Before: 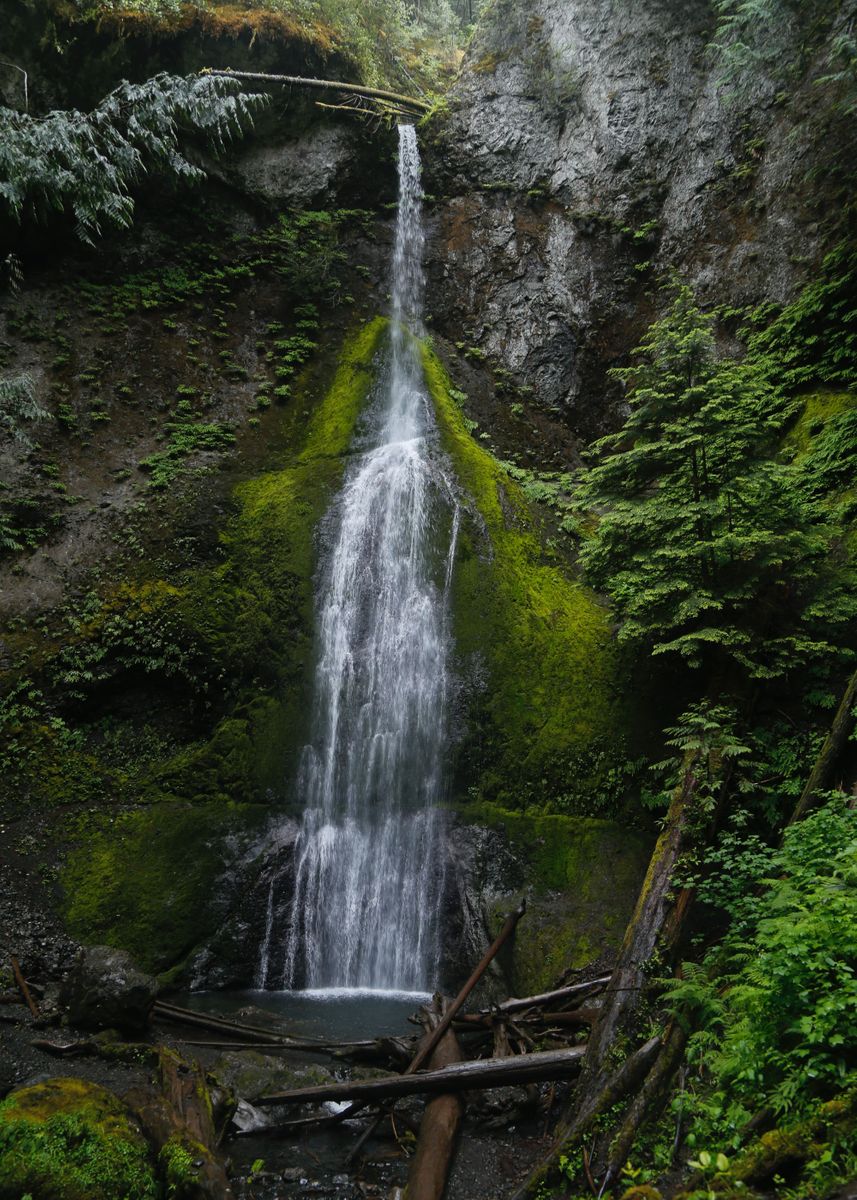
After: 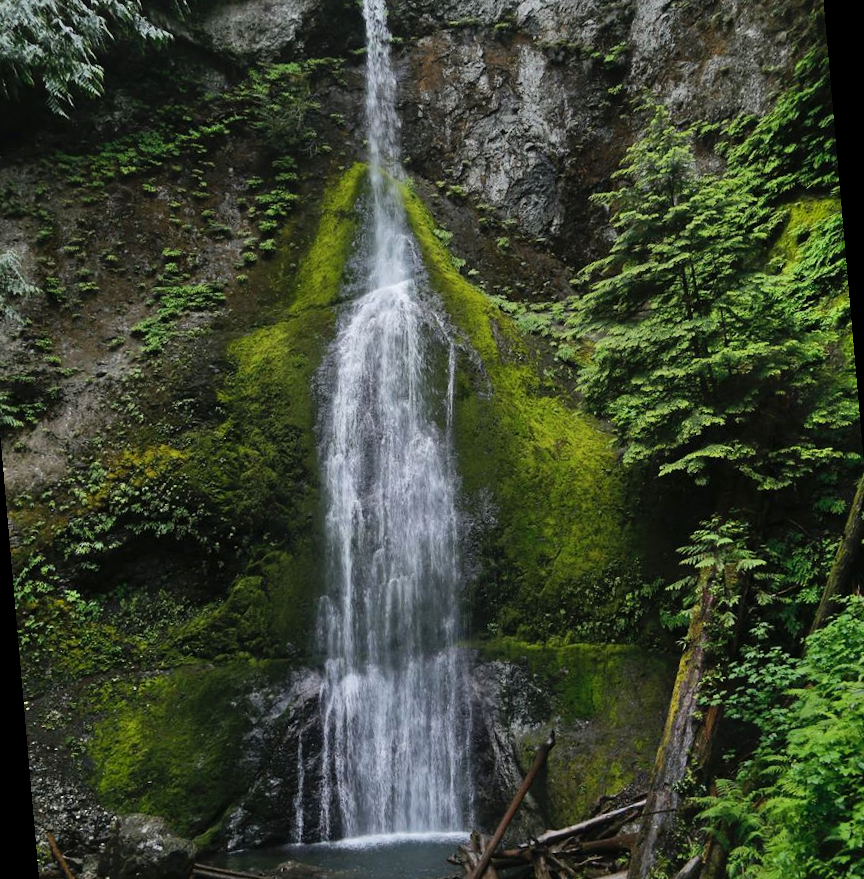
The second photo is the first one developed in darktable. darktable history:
rotate and perspective: rotation -5°, crop left 0.05, crop right 0.952, crop top 0.11, crop bottom 0.89
shadows and highlights: soften with gaussian
crop and rotate: top 5.609%, bottom 5.609%
